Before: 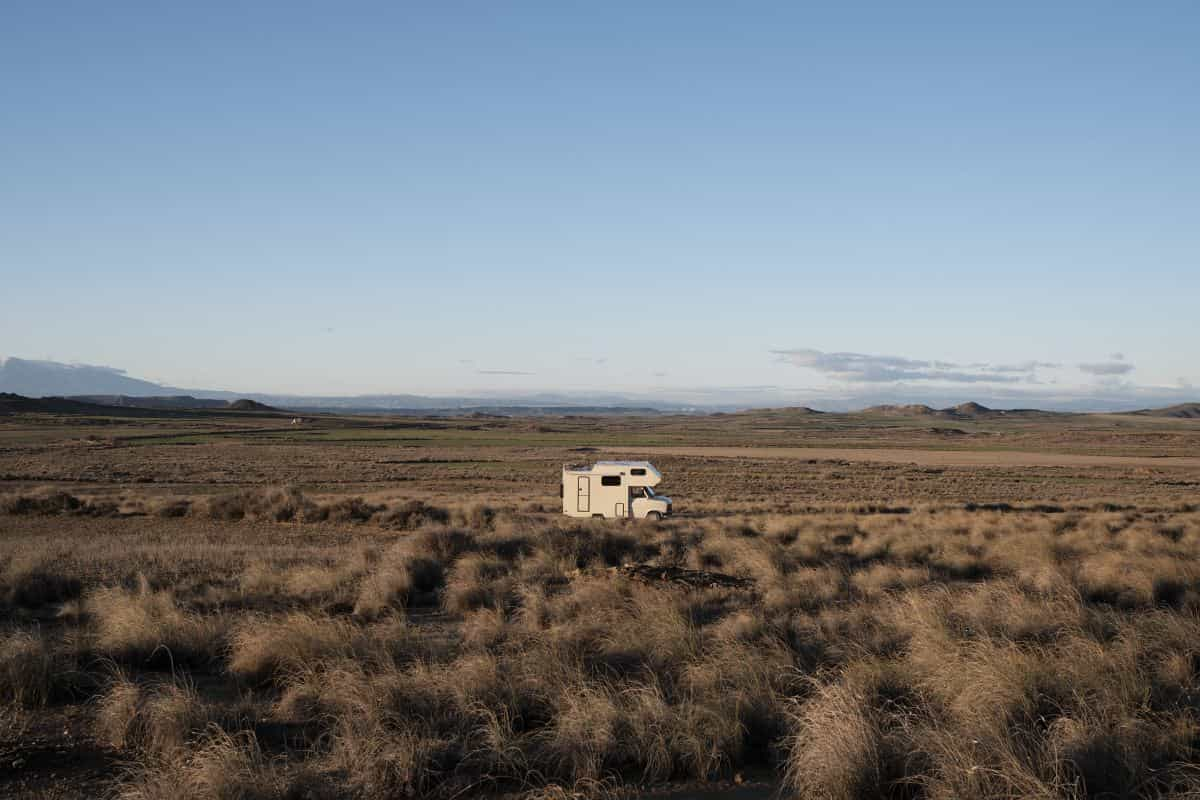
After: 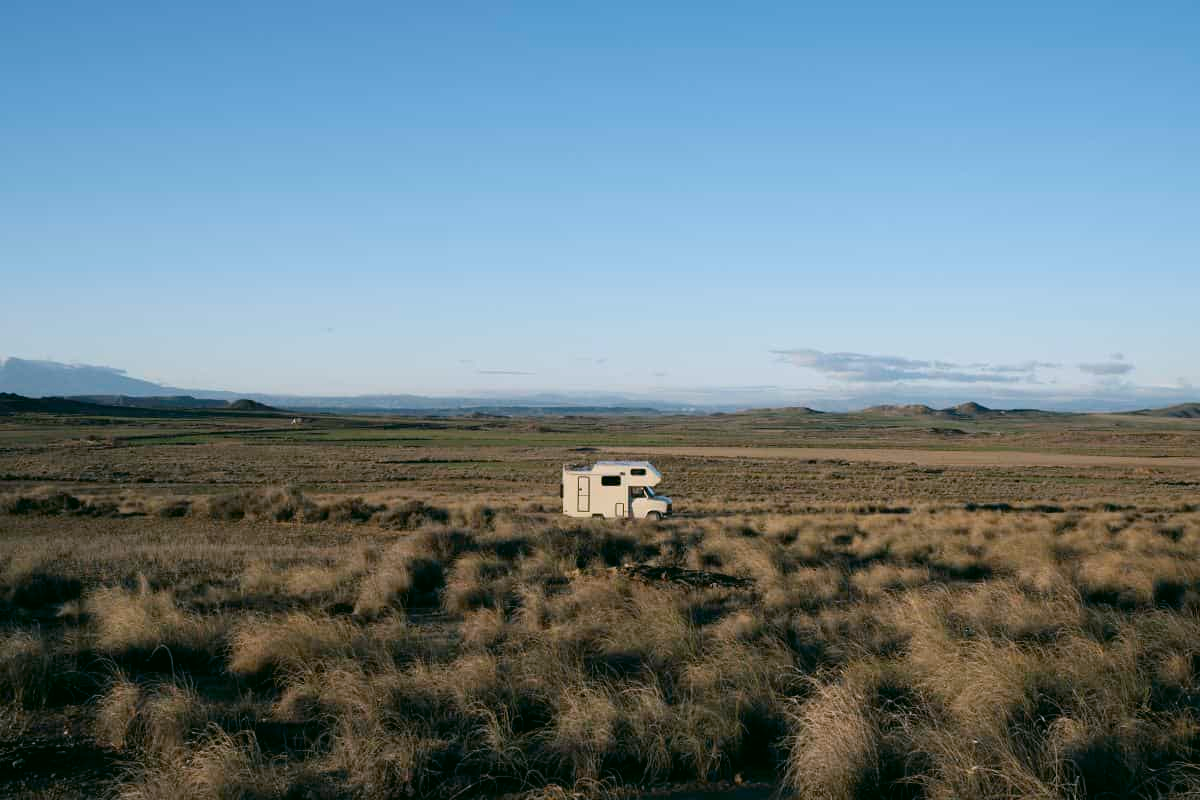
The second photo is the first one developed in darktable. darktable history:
white balance: red 0.967, blue 1.119, emerald 0.756
color correction: highlights a* -0.482, highlights b* 9.48, shadows a* -9.48, shadows b* 0.803
